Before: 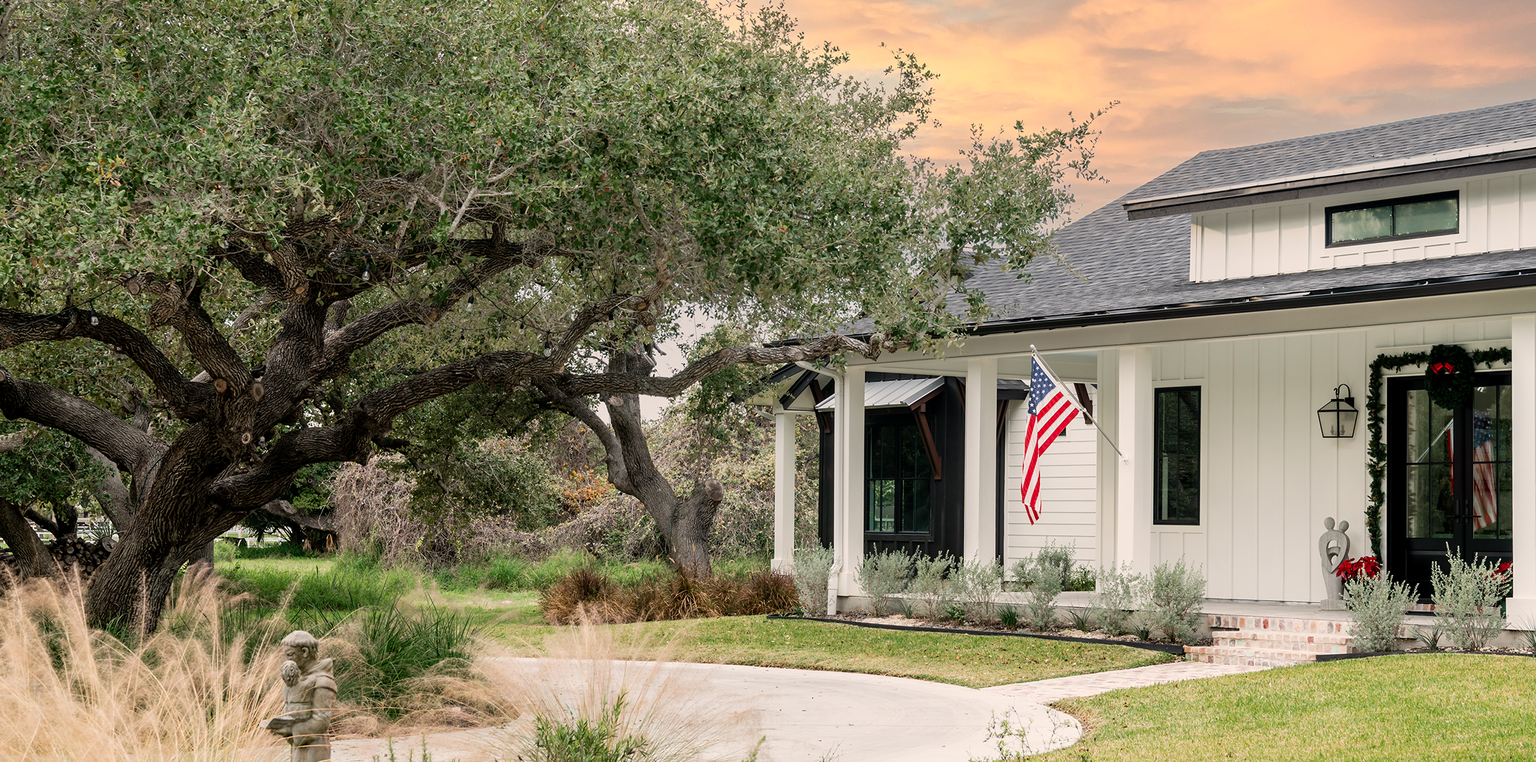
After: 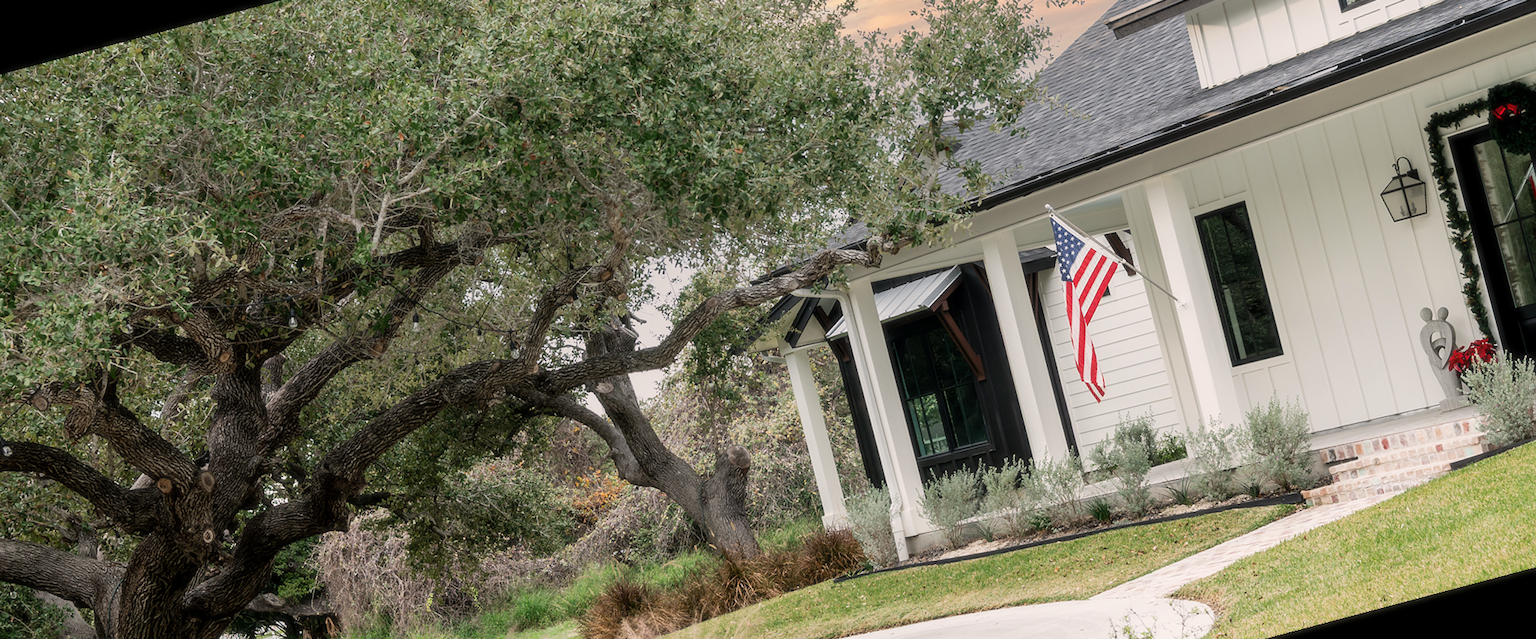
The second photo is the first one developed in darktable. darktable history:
rotate and perspective: rotation -14.8°, crop left 0.1, crop right 0.903, crop top 0.25, crop bottom 0.748
white balance: red 0.988, blue 1.017
soften: size 10%, saturation 50%, brightness 0.2 EV, mix 10%
